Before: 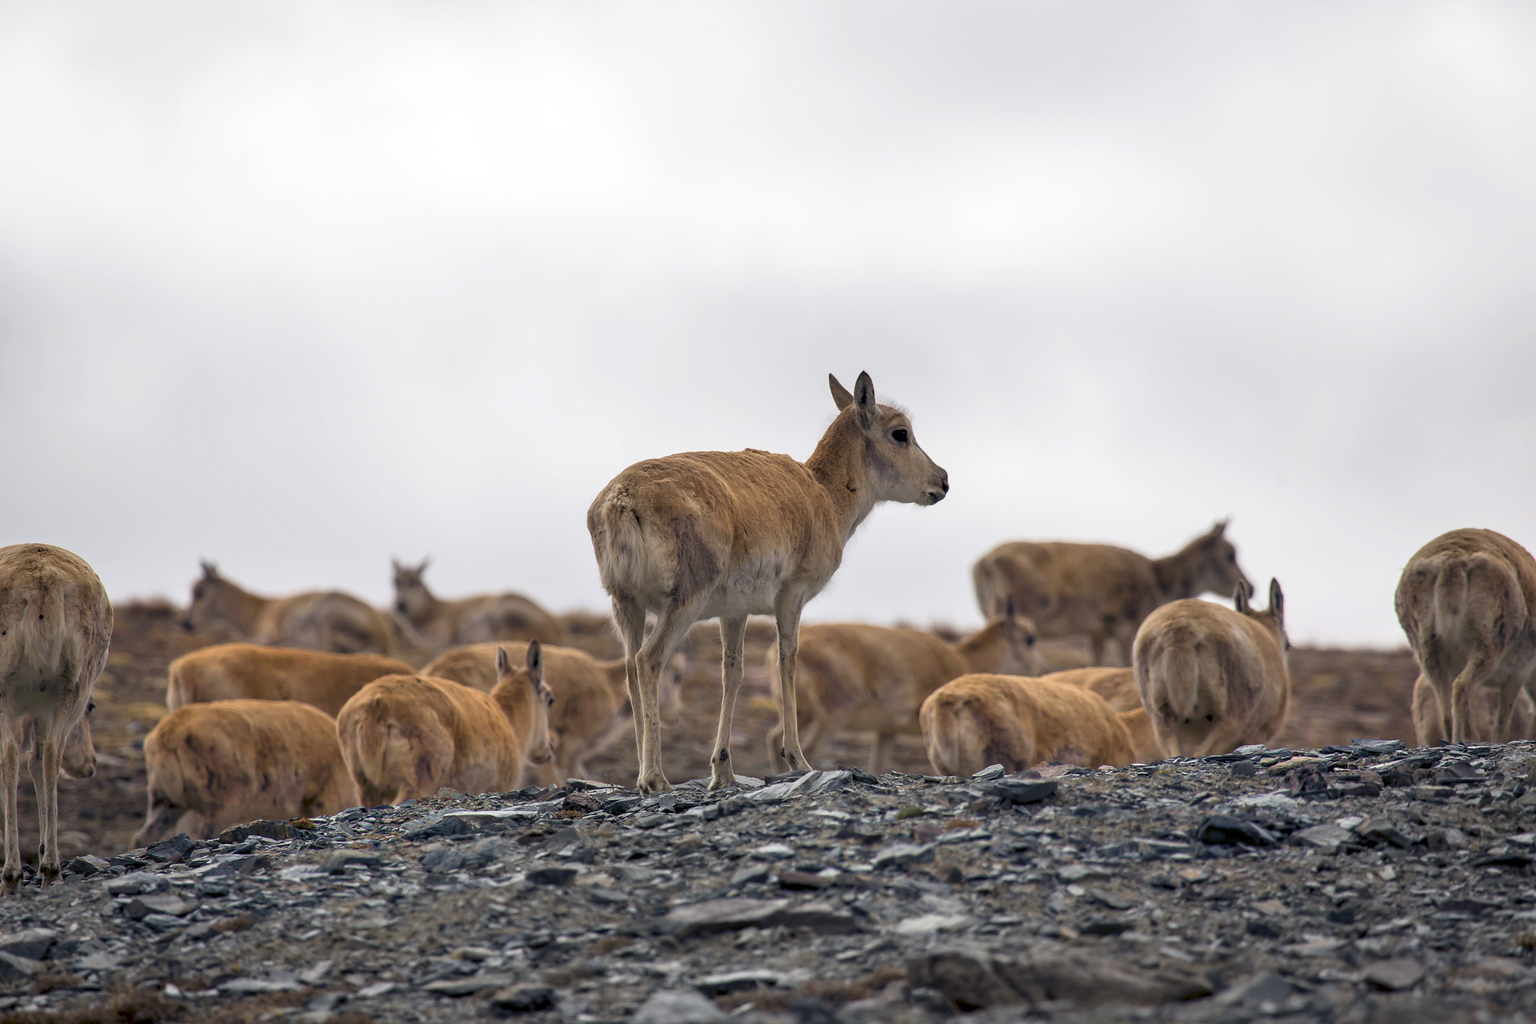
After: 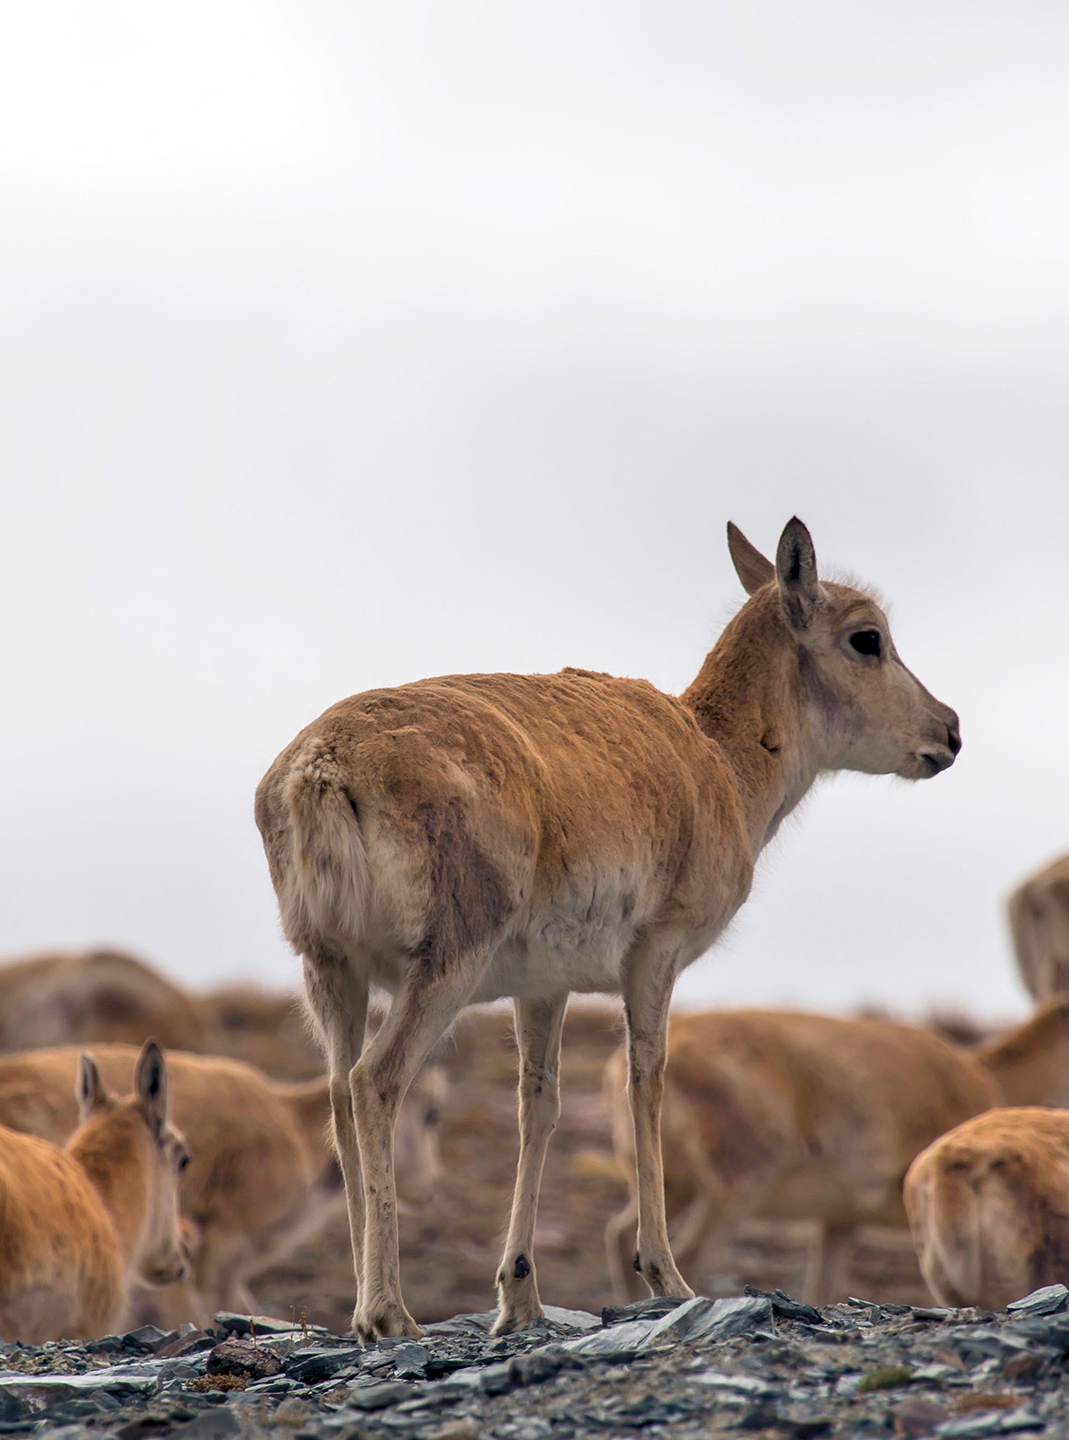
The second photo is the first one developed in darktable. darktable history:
crop and rotate: left 29.767%, top 10.406%, right 34.583%, bottom 17.566%
